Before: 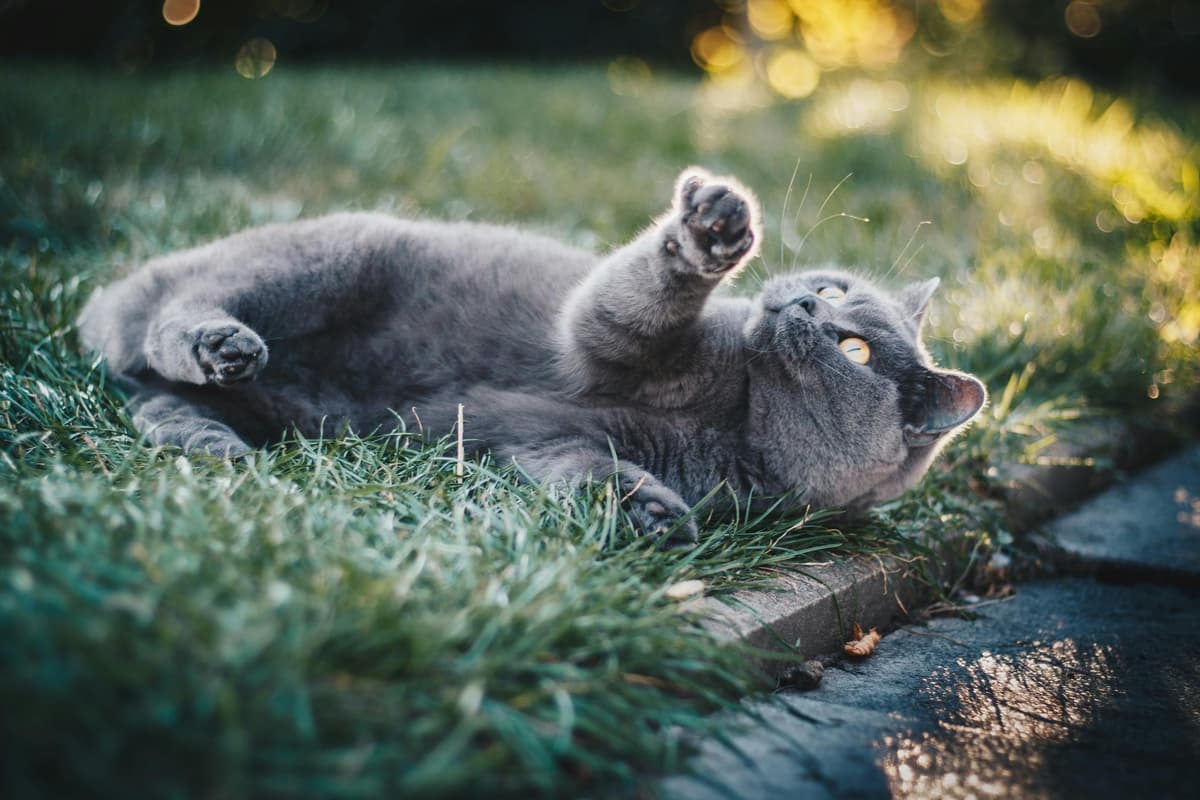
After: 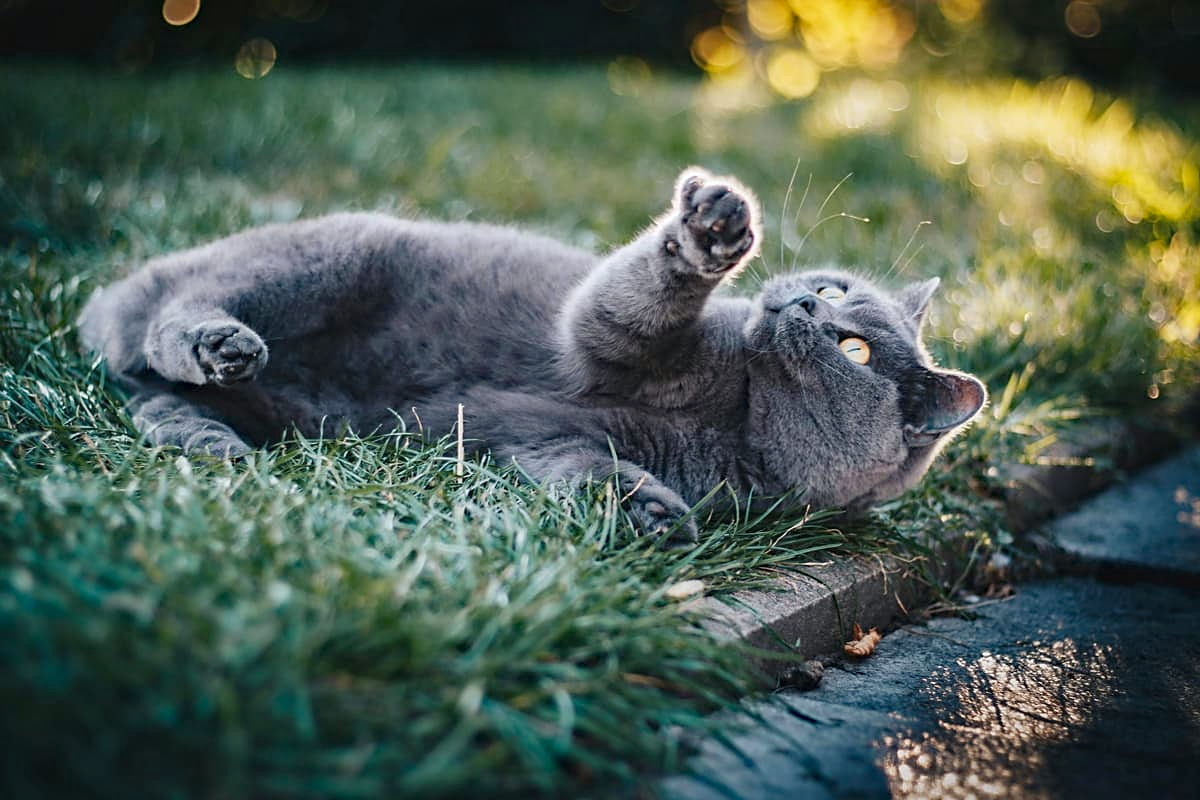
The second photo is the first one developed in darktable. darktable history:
sharpen: radius 1.891, amount 0.399, threshold 1.394
haze removal: strength 0.299, distance 0.252, compatibility mode true, adaptive false
